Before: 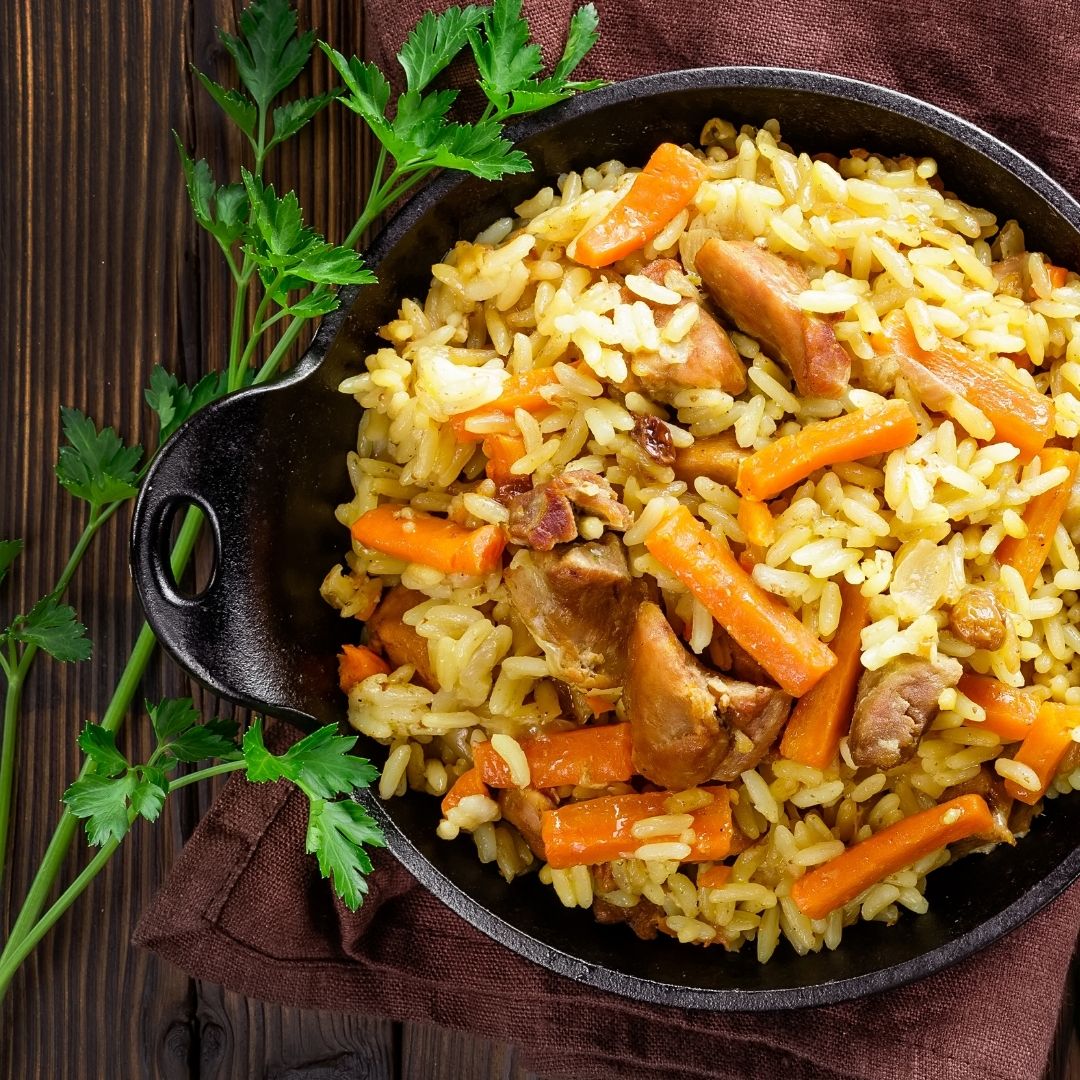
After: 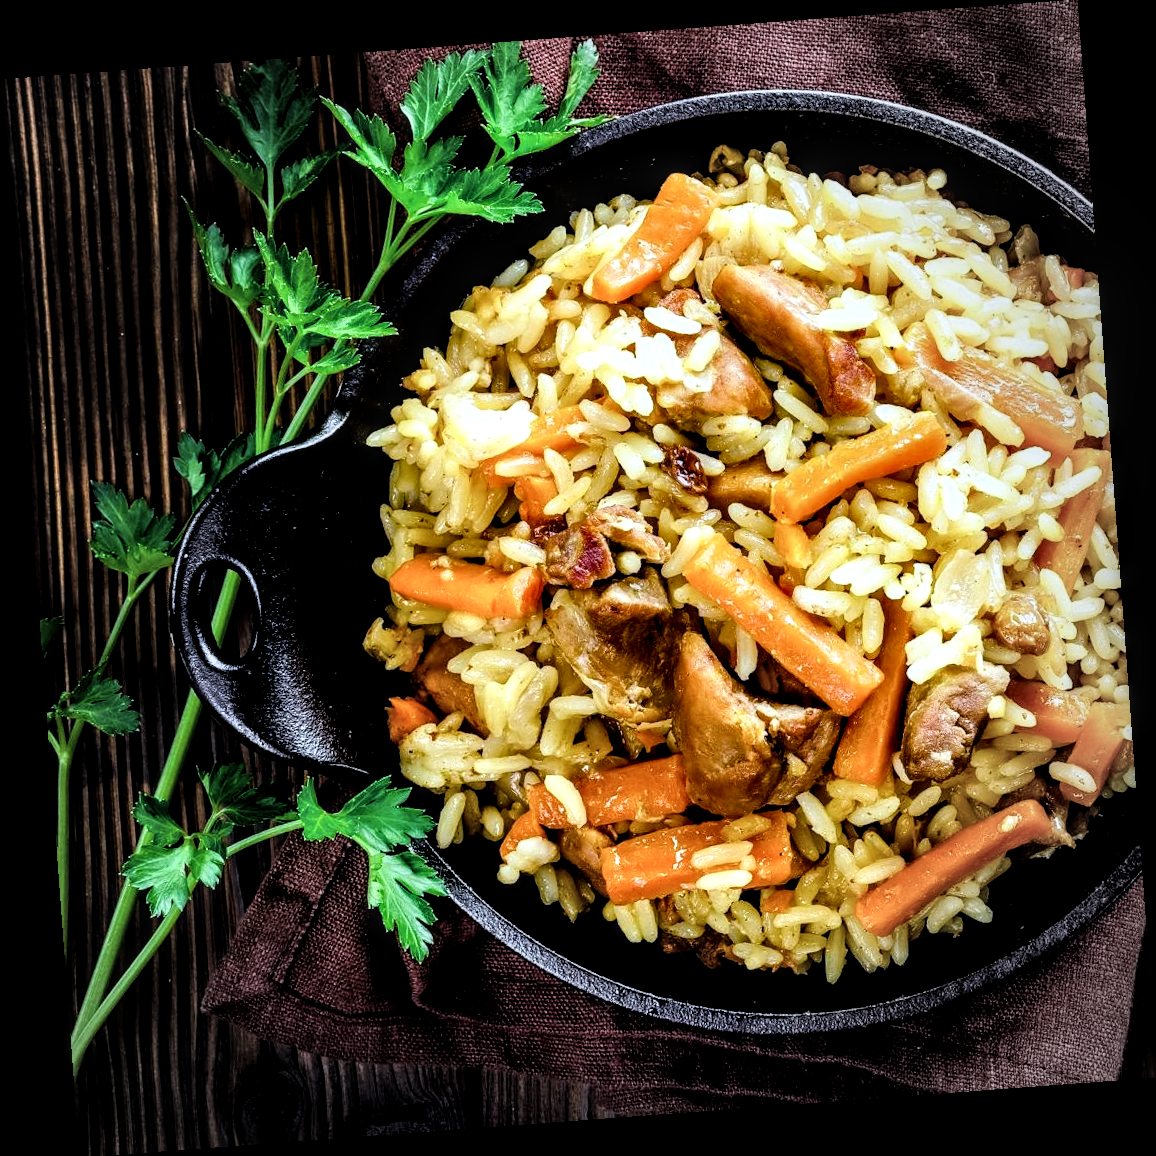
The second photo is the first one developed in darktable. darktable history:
contrast equalizer: y [[0.5 ×6], [0.5 ×6], [0.5, 0.5, 0.501, 0.545, 0.707, 0.863], [0 ×6], [0 ×6]]
color balance rgb: perceptual saturation grading › global saturation 20%, perceptual saturation grading › highlights -25%, perceptual saturation grading › shadows 50%
filmic rgb: black relative exposure -4 EV, white relative exposure 3 EV, hardness 3.02, contrast 1.4
color calibration: x 0.38, y 0.391, temperature 4086.74 K
shadows and highlights: shadows 12, white point adjustment 1.2, soften with gaussian
rotate and perspective: rotation -4.25°, automatic cropping off
local contrast: highlights 60%, shadows 60%, detail 160%
vignetting: center (-0.15, 0.013)
